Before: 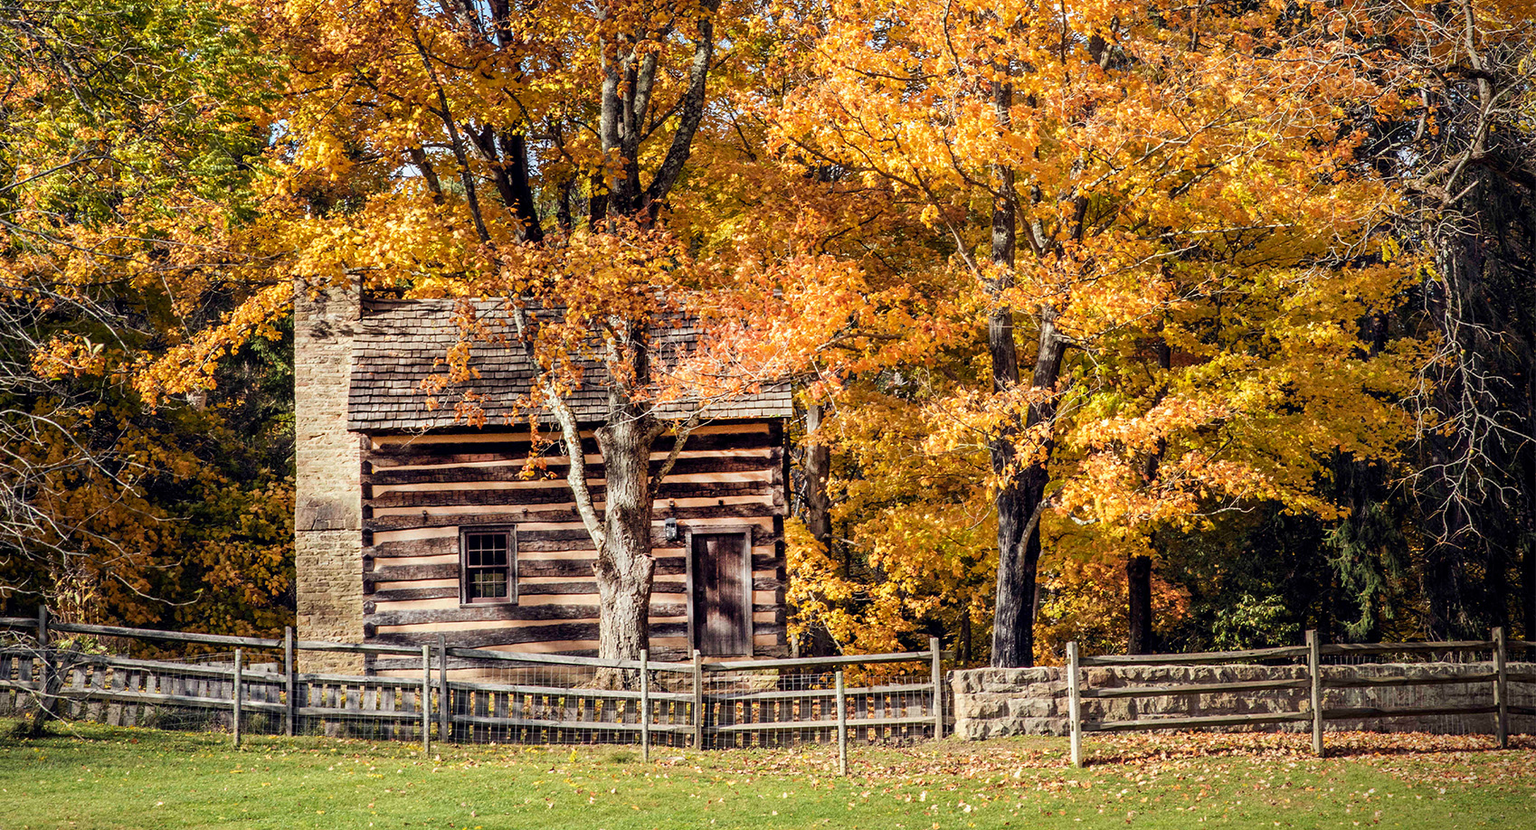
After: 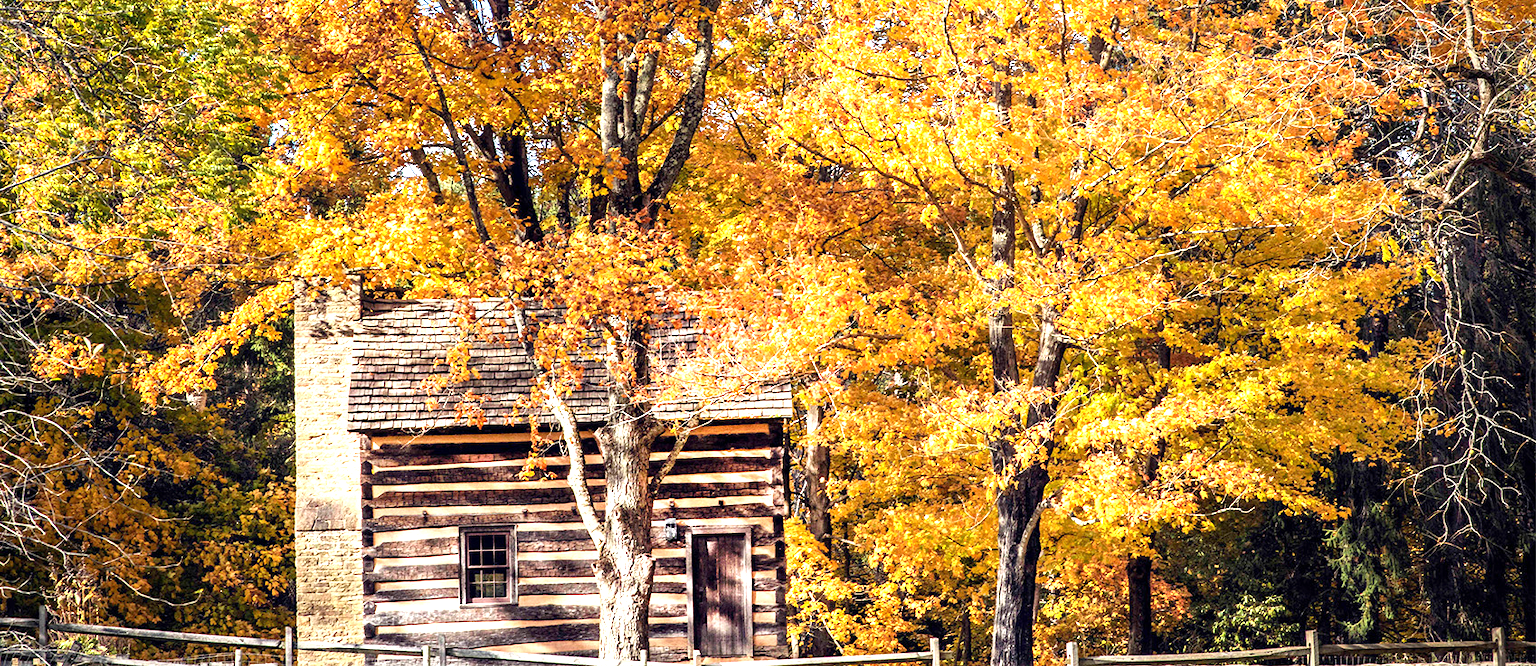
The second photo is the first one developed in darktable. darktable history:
crop: bottom 19.644%
exposure: exposure 1.15 EV, compensate highlight preservation false
